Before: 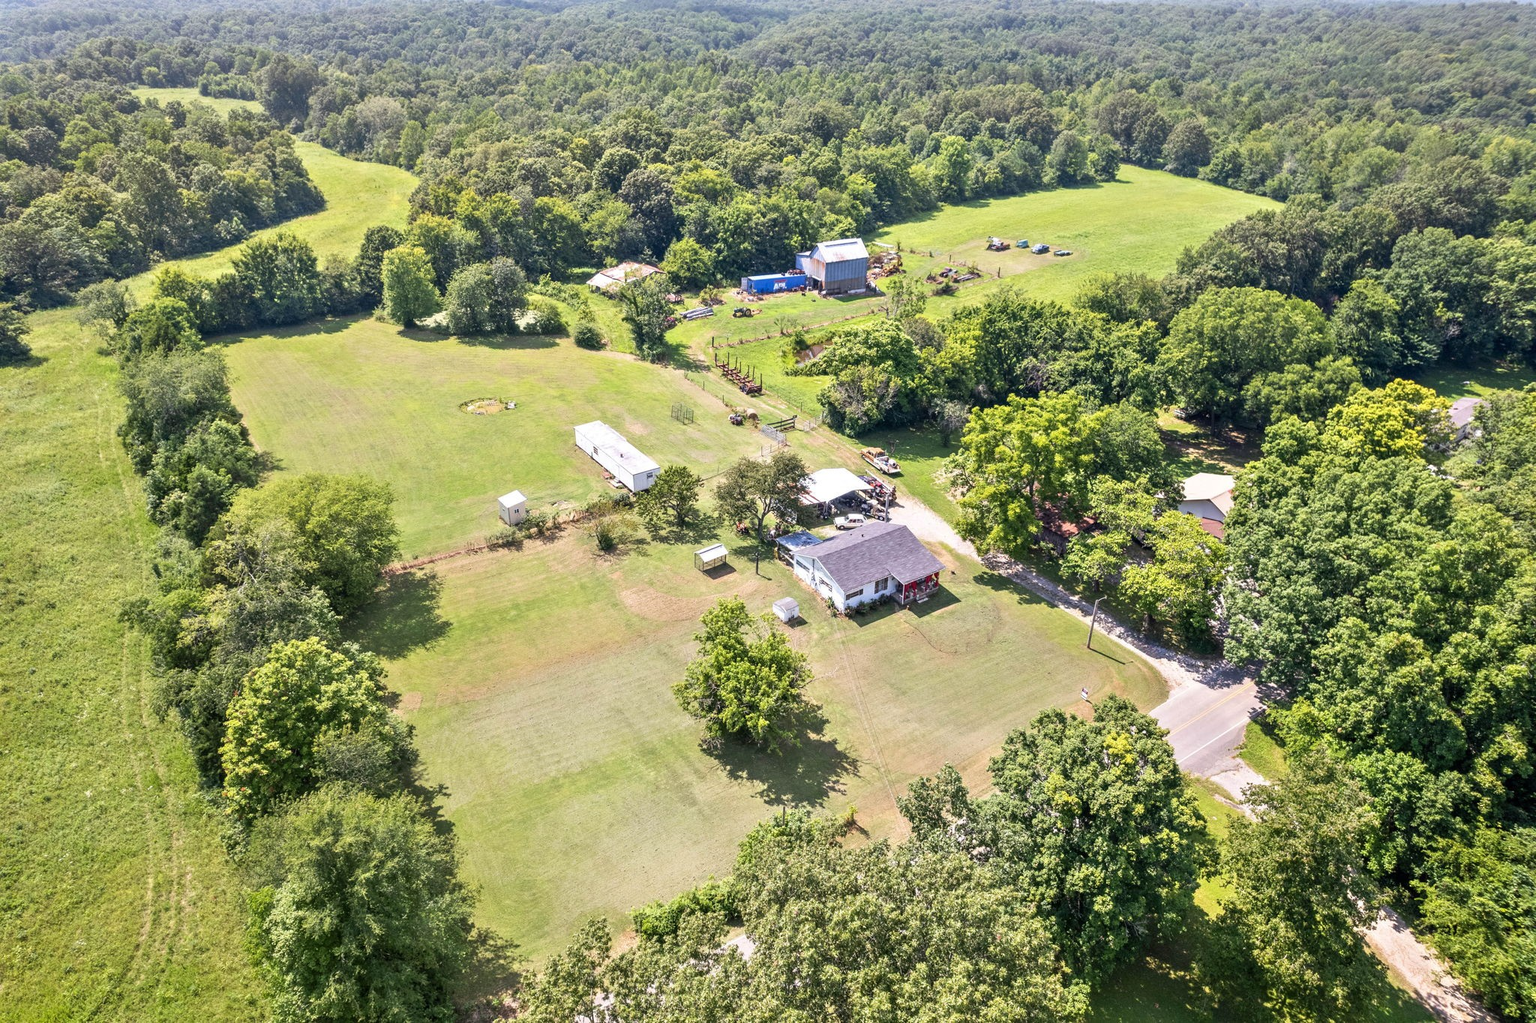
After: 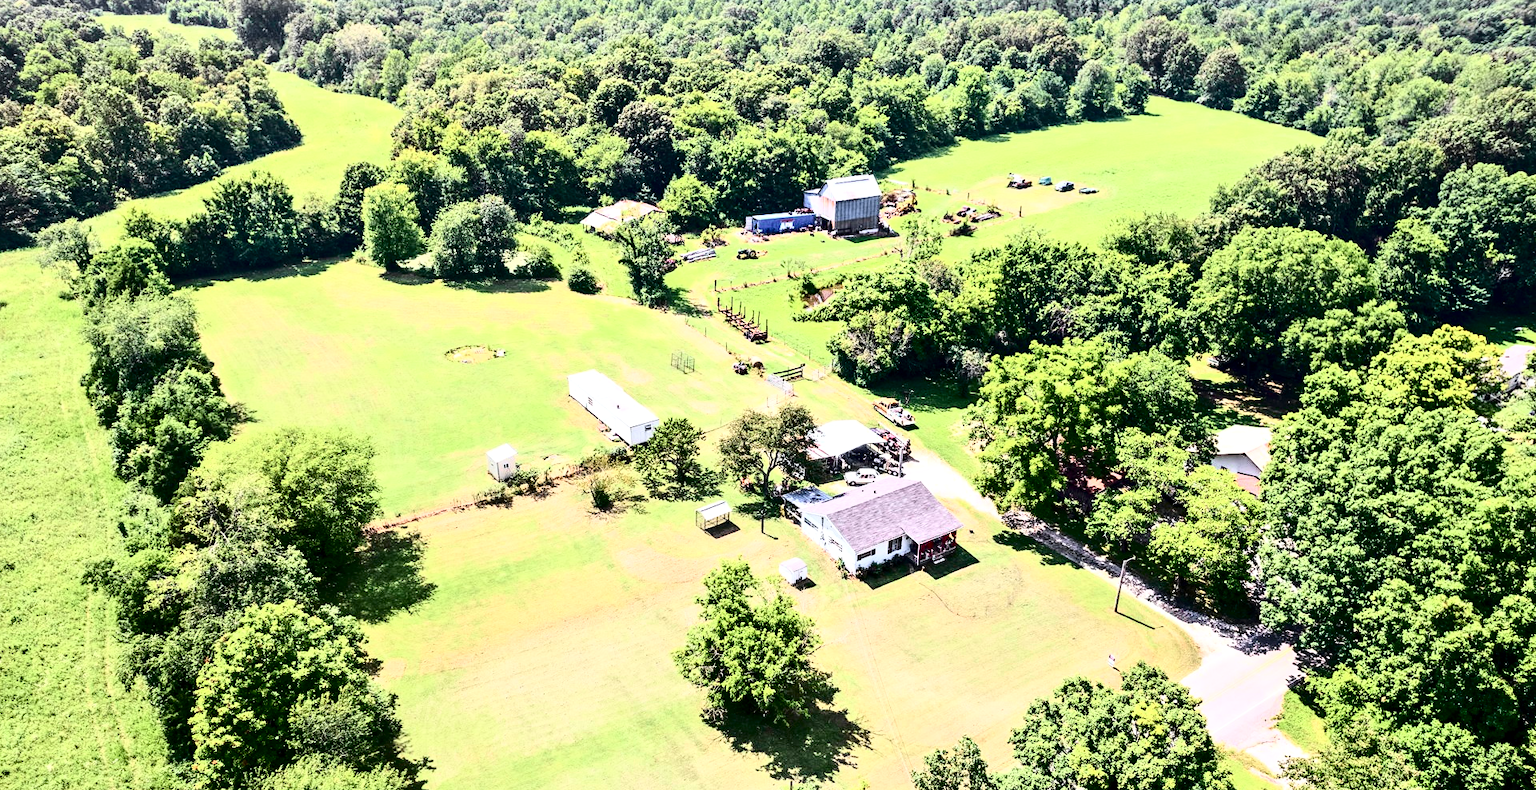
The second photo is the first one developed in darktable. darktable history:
contrast brightness saturation: contrast 0.5, saturation -0.1
local contrast: highlights 100%, shadows 100%, detail 120%, midtone range 0.2
crop: left 2.737%, top 7.287%, right 3.421%, bottom 20.179%
tone curve: curves: ch0 [(0, 0) (0.051, 0.047) (0.102, 0.099) (0.228, 0.275) (0.432, 0.535) (0.695, 0.778) (0.908, 0.946) (1, 1)]; ch1 [(0, 0) (0.339, 0.298) (0.402, 0.363) (0.453, 0.413) (0.485, 0.469) (0.494, 0.493) (0.504, 0.501) (0.525, 0.534) (0.563, 0.595) (0.597, 0.638) (1, 1)]; ch2 [(0, 0) (0.48, 0.48) (0.504, 0.5) (0.539, 0.554) (0.59, 0.63) (0.642, 0.684) (0.824, 0.815) (1, 1)], color space Lab, independent channels, preserve colors none
